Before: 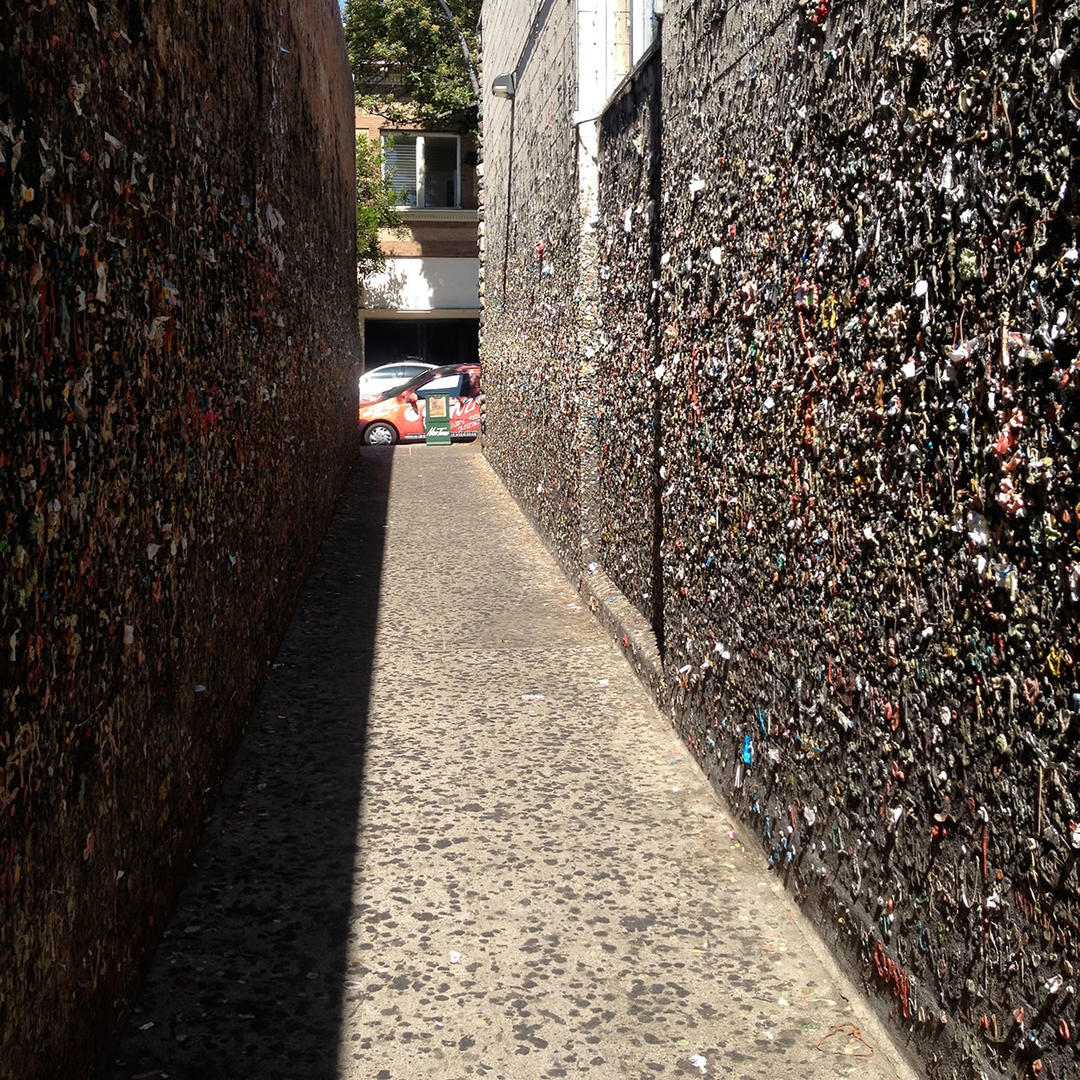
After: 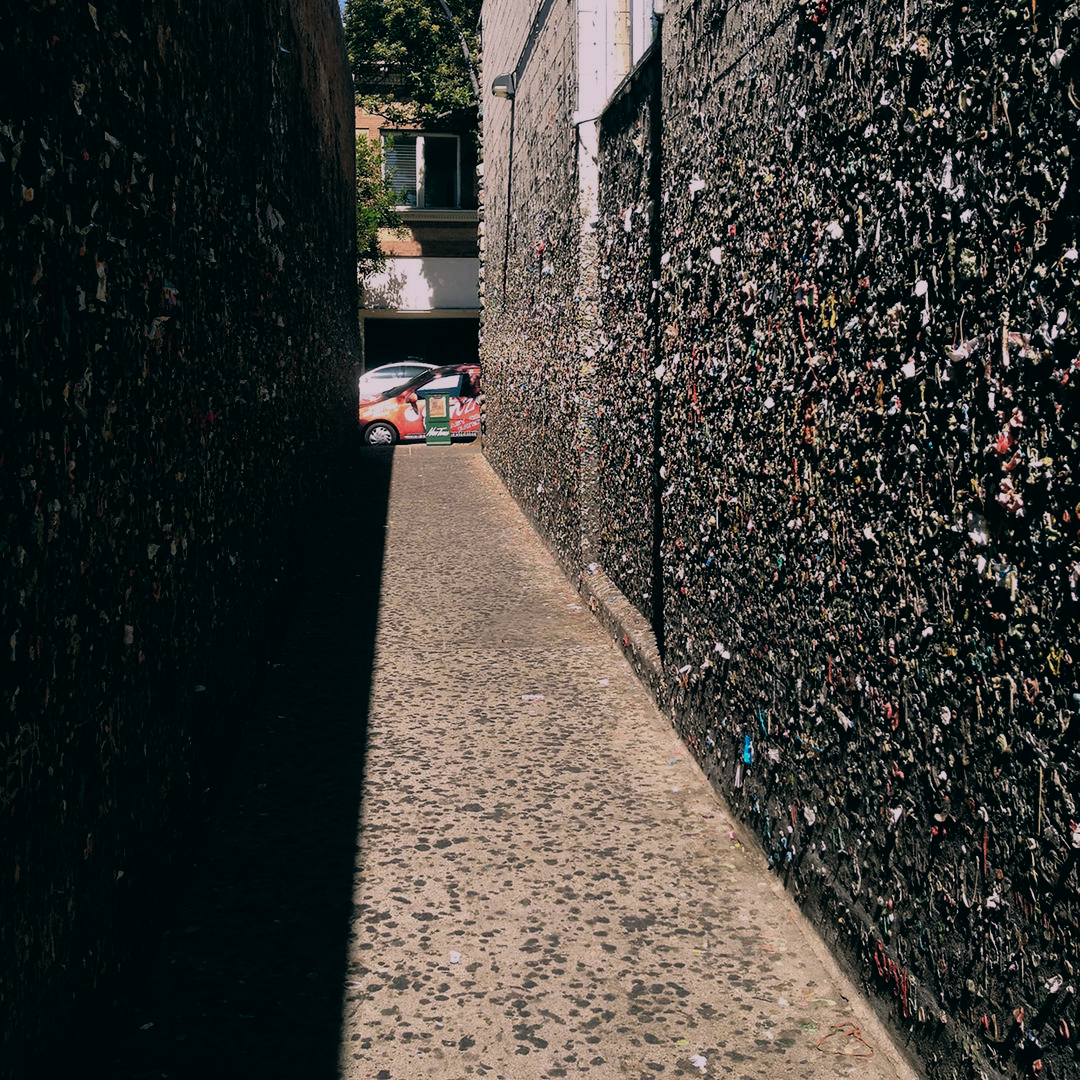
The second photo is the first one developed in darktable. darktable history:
filmic rgb: black relative exposure -7.65 EV, white relative exposure 4.56 EV, hardness 3.61
color balance: lift [1.016, 0.983, 1, 1.017], gamma [0.78, 1.018, 1.043, 0.957], gain [0.786, 1.063, 0.937, 1.017], input saturation 118.26%, contrast 13.43%, contrast fulcrum 21.62%, output saturation 82.76%
